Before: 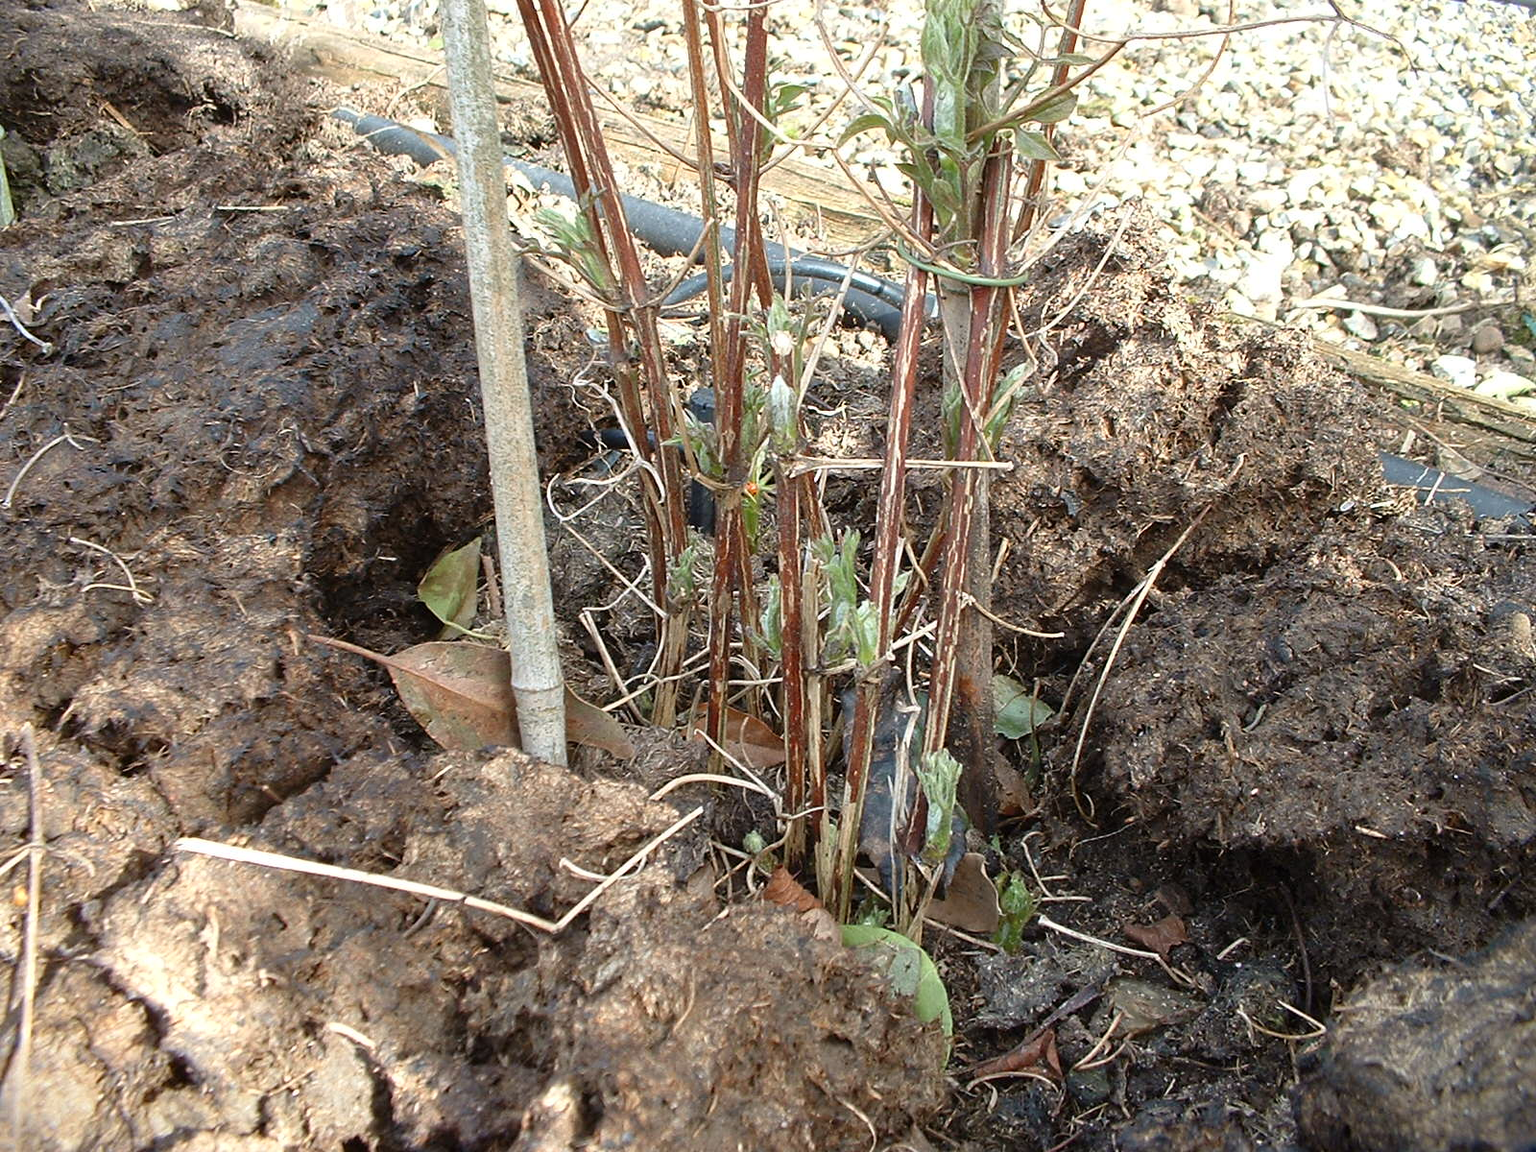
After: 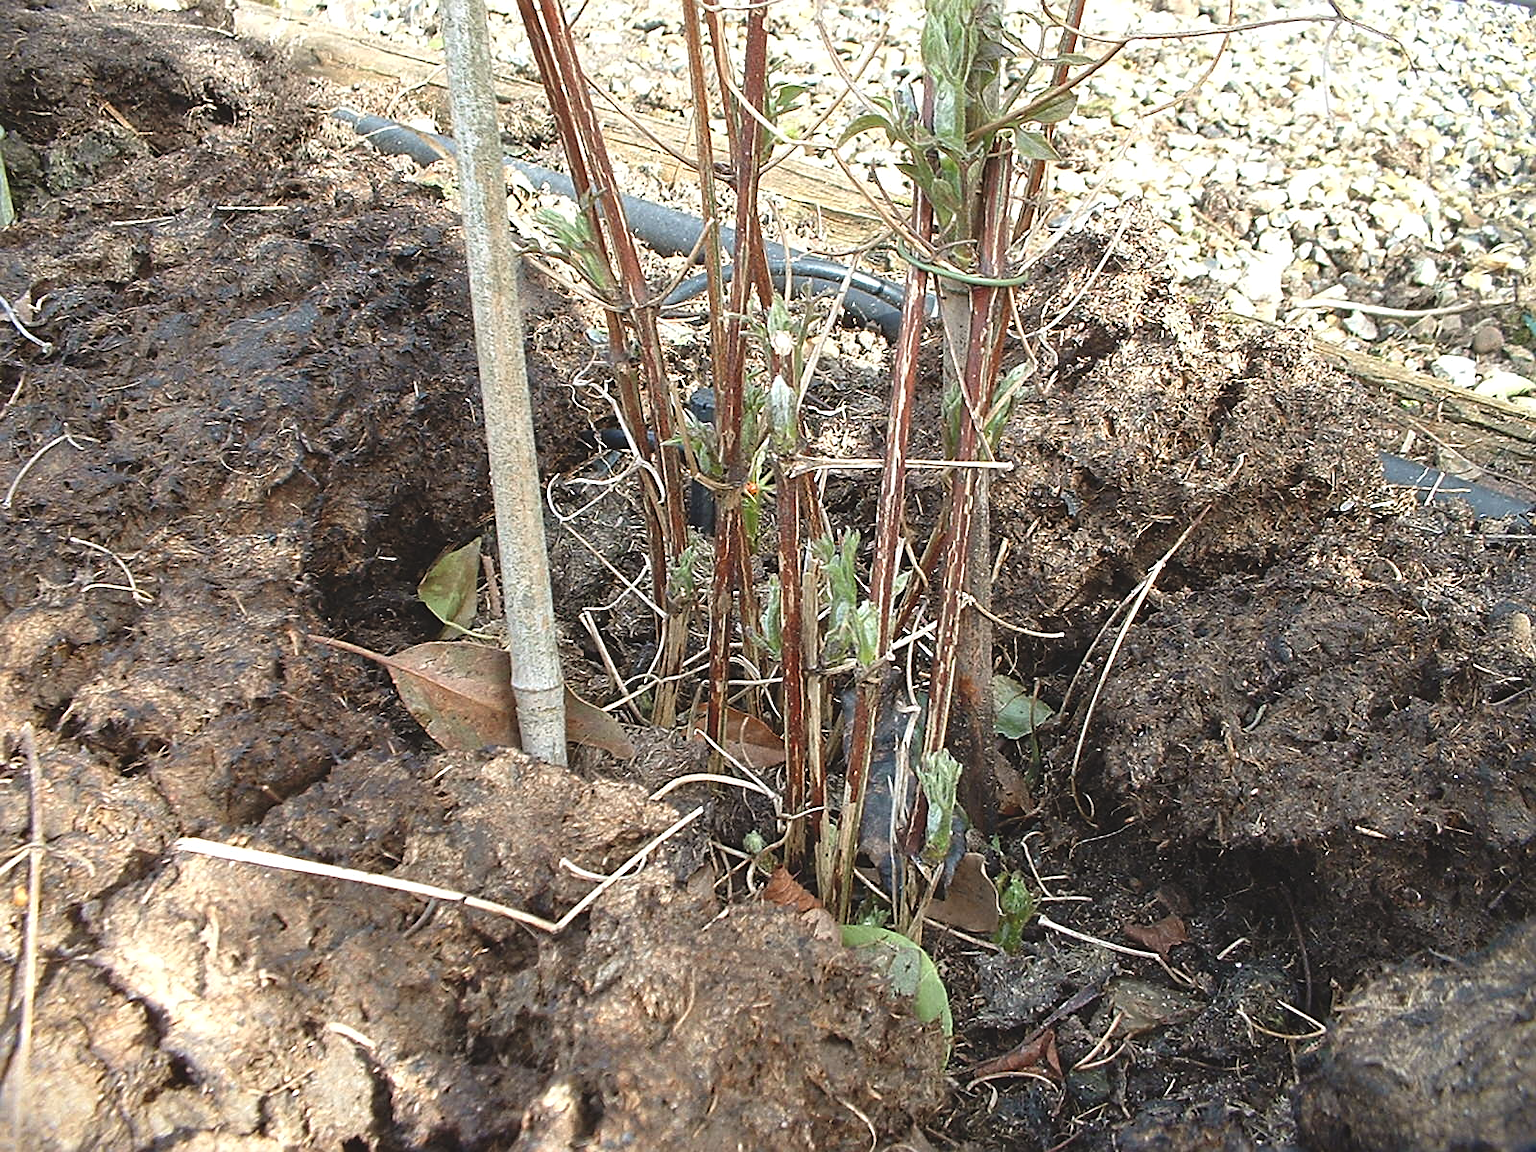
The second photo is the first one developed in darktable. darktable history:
exposure: black level correction -0.009, exposure 0.068 EV, compensate highlight preservation false
sharpen: on, module defaults
